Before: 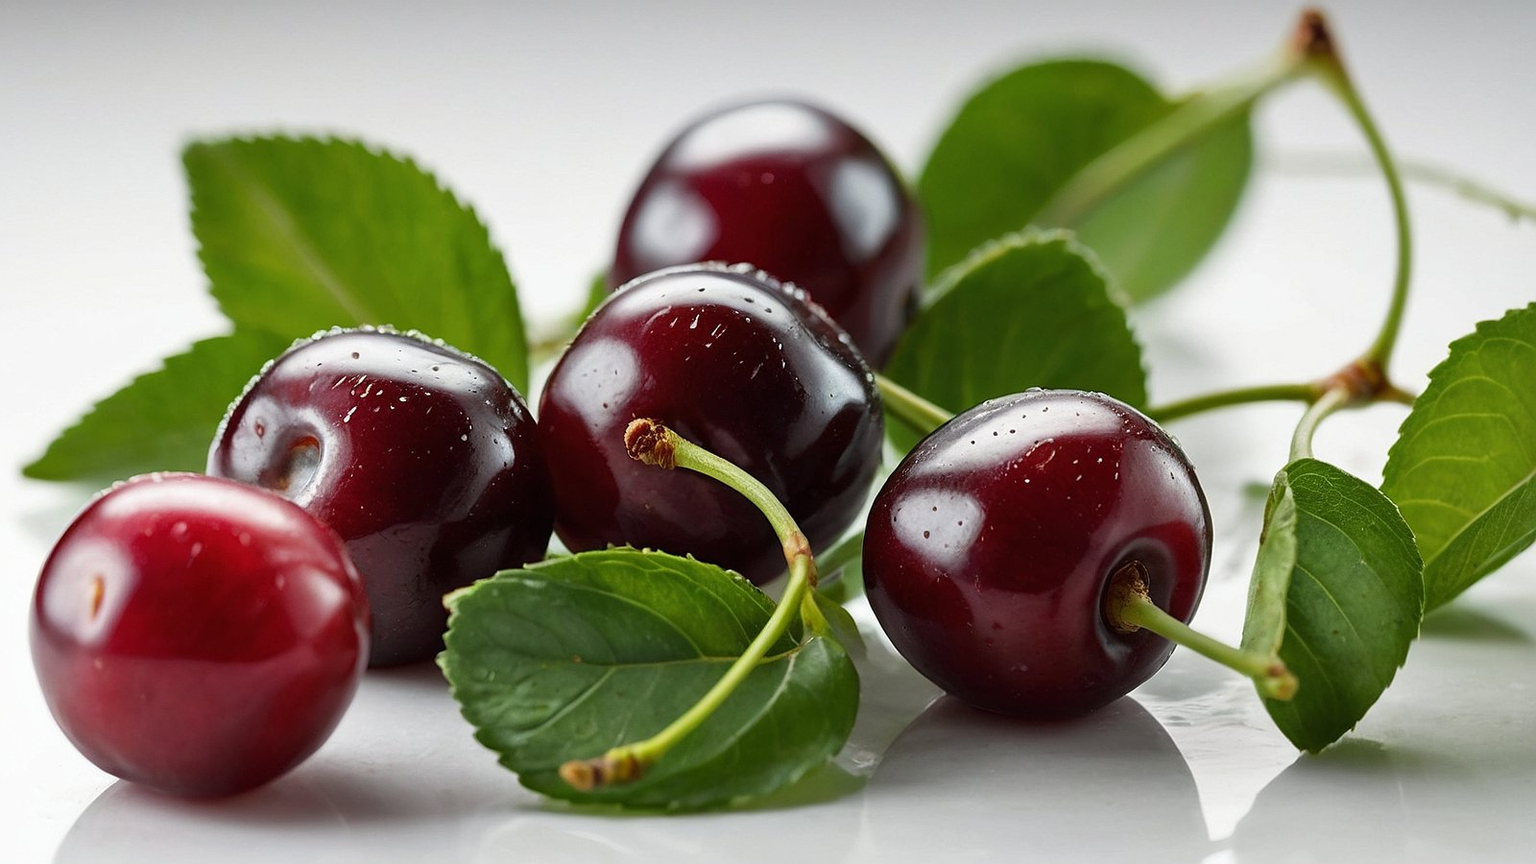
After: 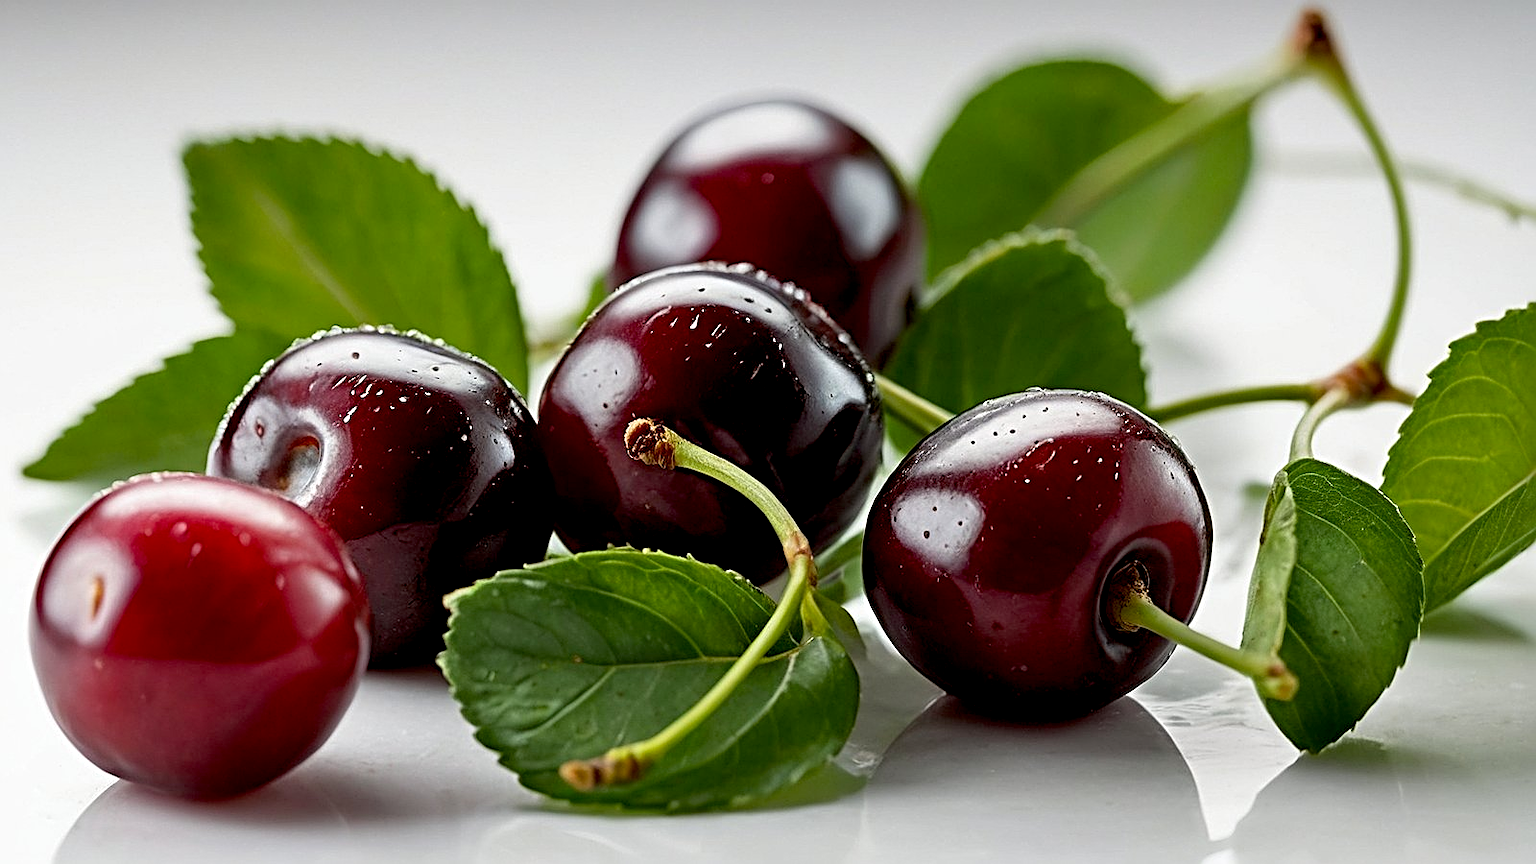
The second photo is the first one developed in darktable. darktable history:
sharpen: radius 3.991
exposure: black level correction 0.011, compensate exposure bias true, compensate highlight preservation false
